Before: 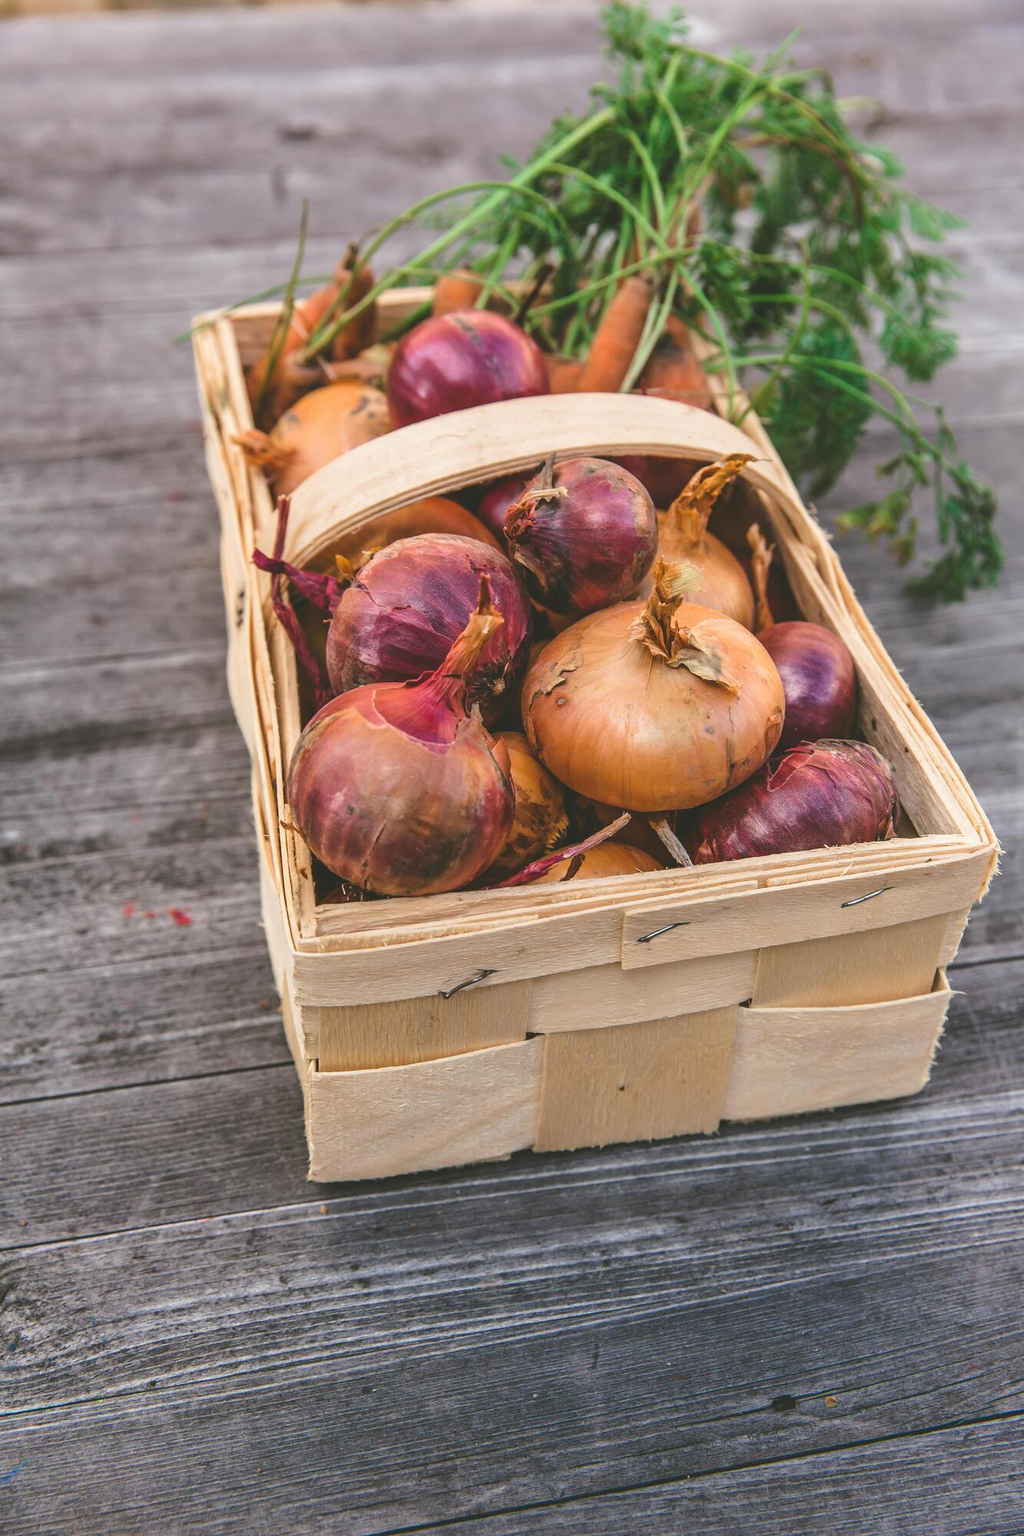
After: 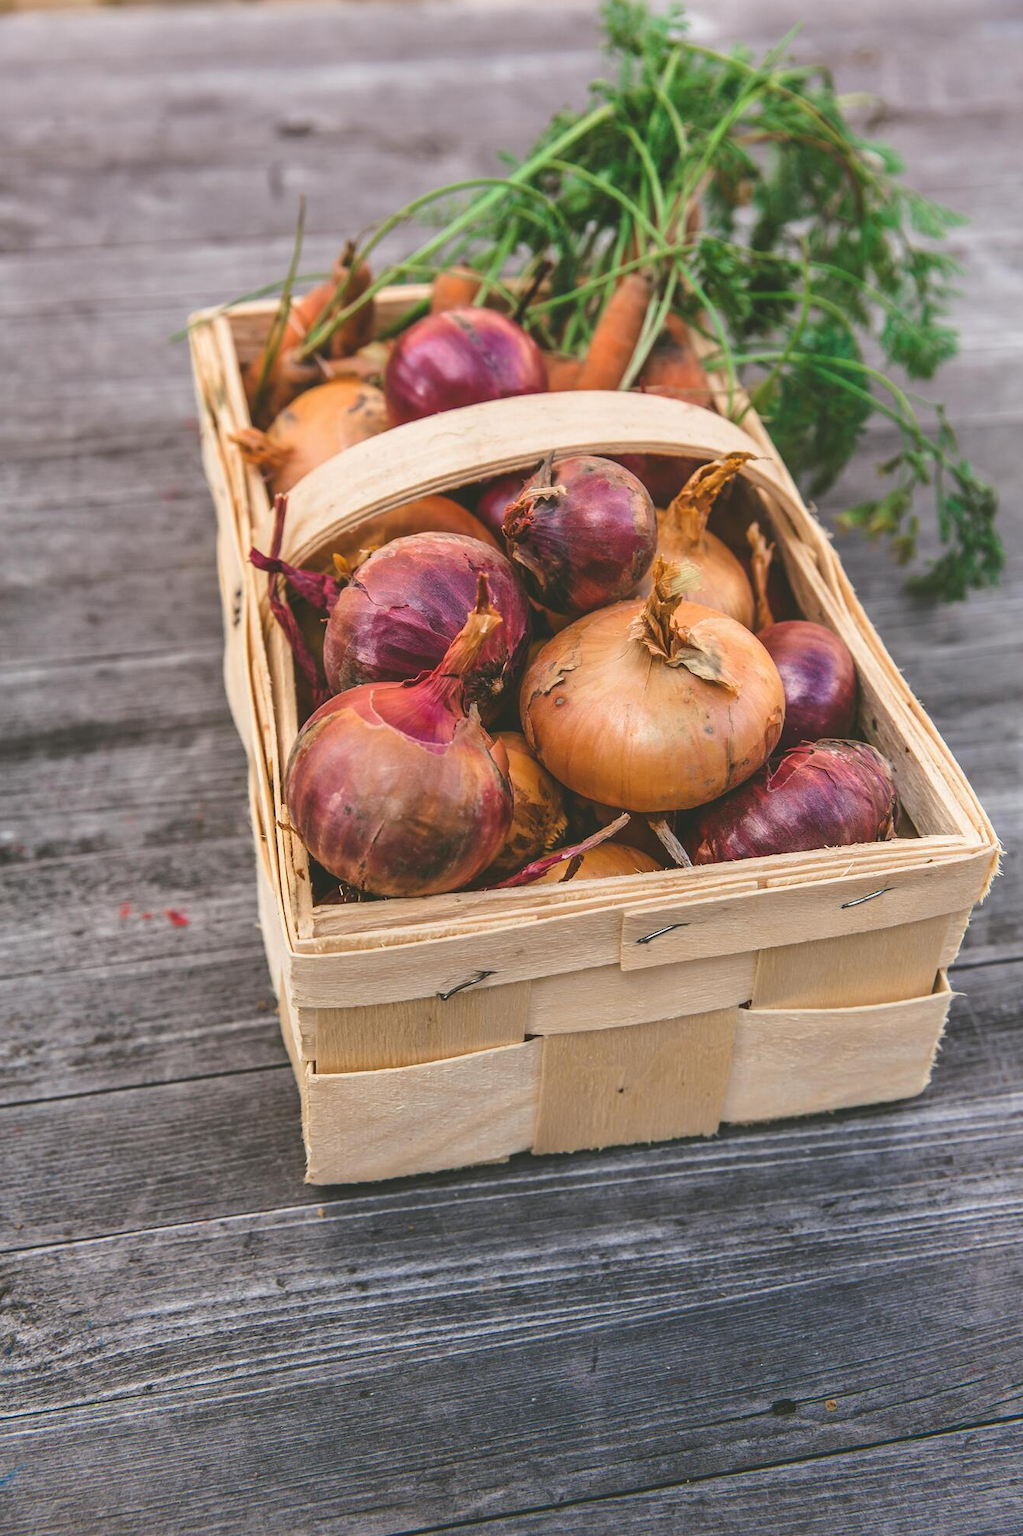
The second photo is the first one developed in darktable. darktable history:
crop and rotate: left 0.583%, top 0.309%, bottom 0.274%
